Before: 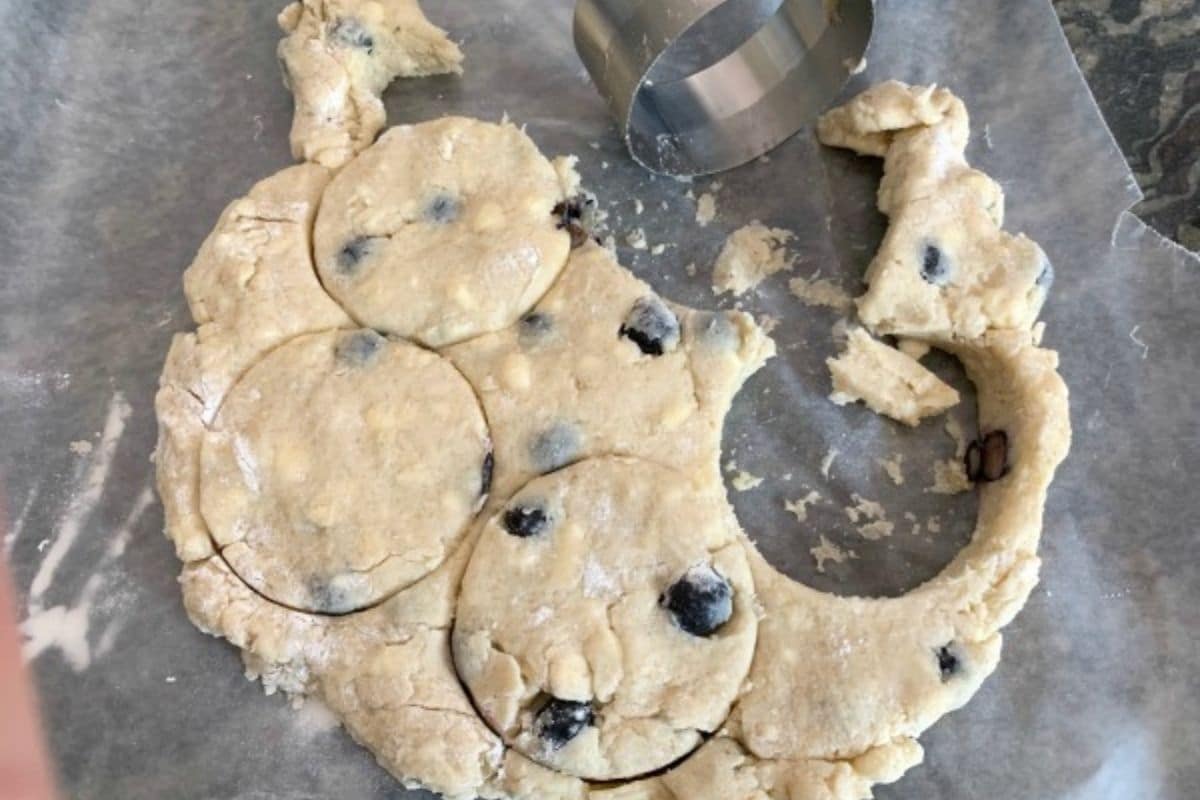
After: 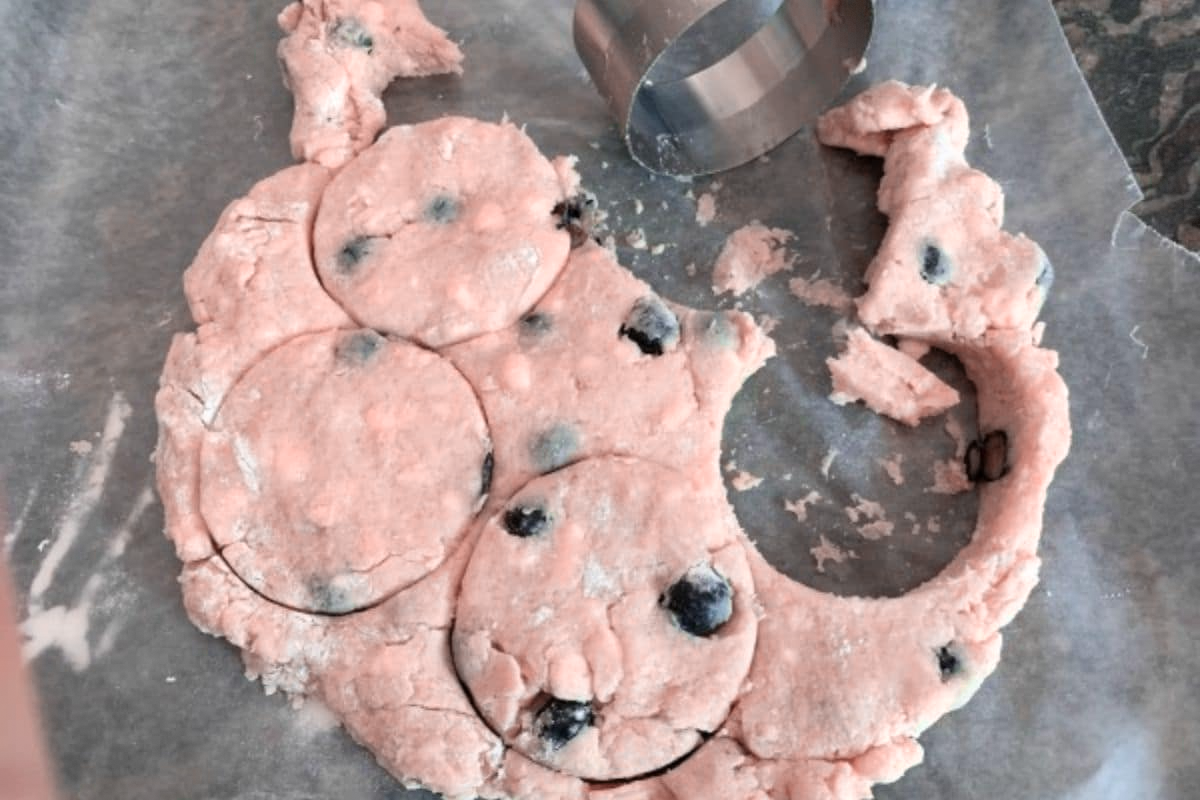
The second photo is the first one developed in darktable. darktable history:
color zones: curves: ch2 [(0, 0.5) (0.084, 0.497) (0.323, 0.335) (0.4, 0.497) (1, 0.5)], process mode strong
color balance: contrast fulcrum 17.78%
vignetting: fall-off start 85%, fall-off radius 80%, brightness -0.182, saturation -0.3, width/height ratio 1.219, dithering 8-bit output, unbound false
